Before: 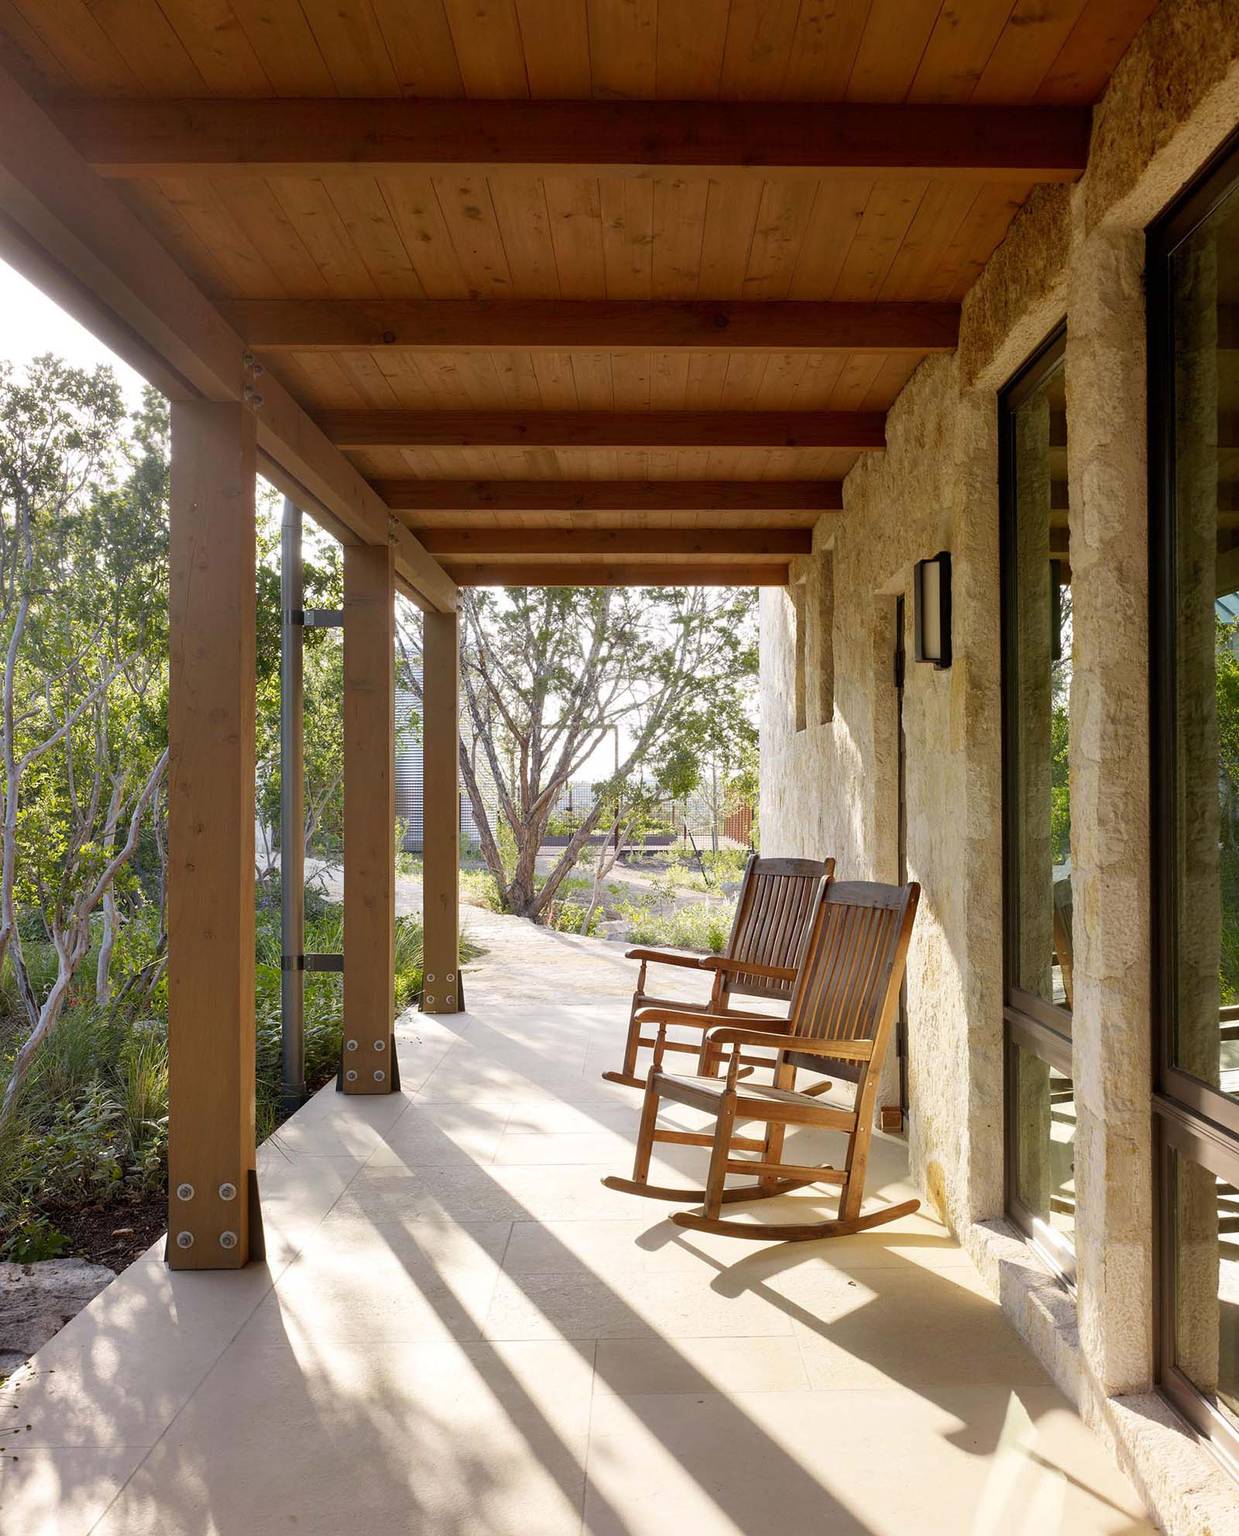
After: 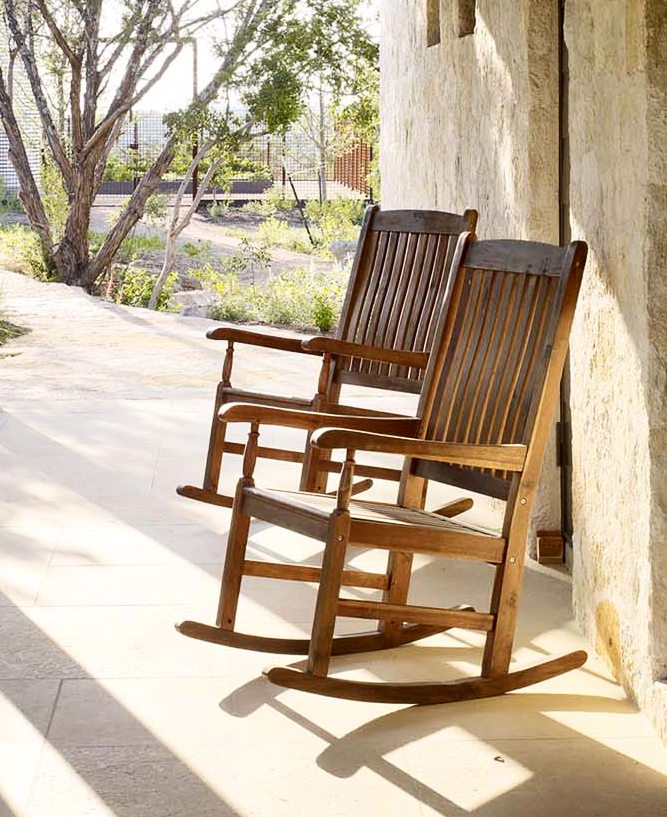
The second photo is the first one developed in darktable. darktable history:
contrast brightness saturation: contrast 0.216
crop: left 37.587%, top 45.333%, right 20.676%, bottom 13.46%
